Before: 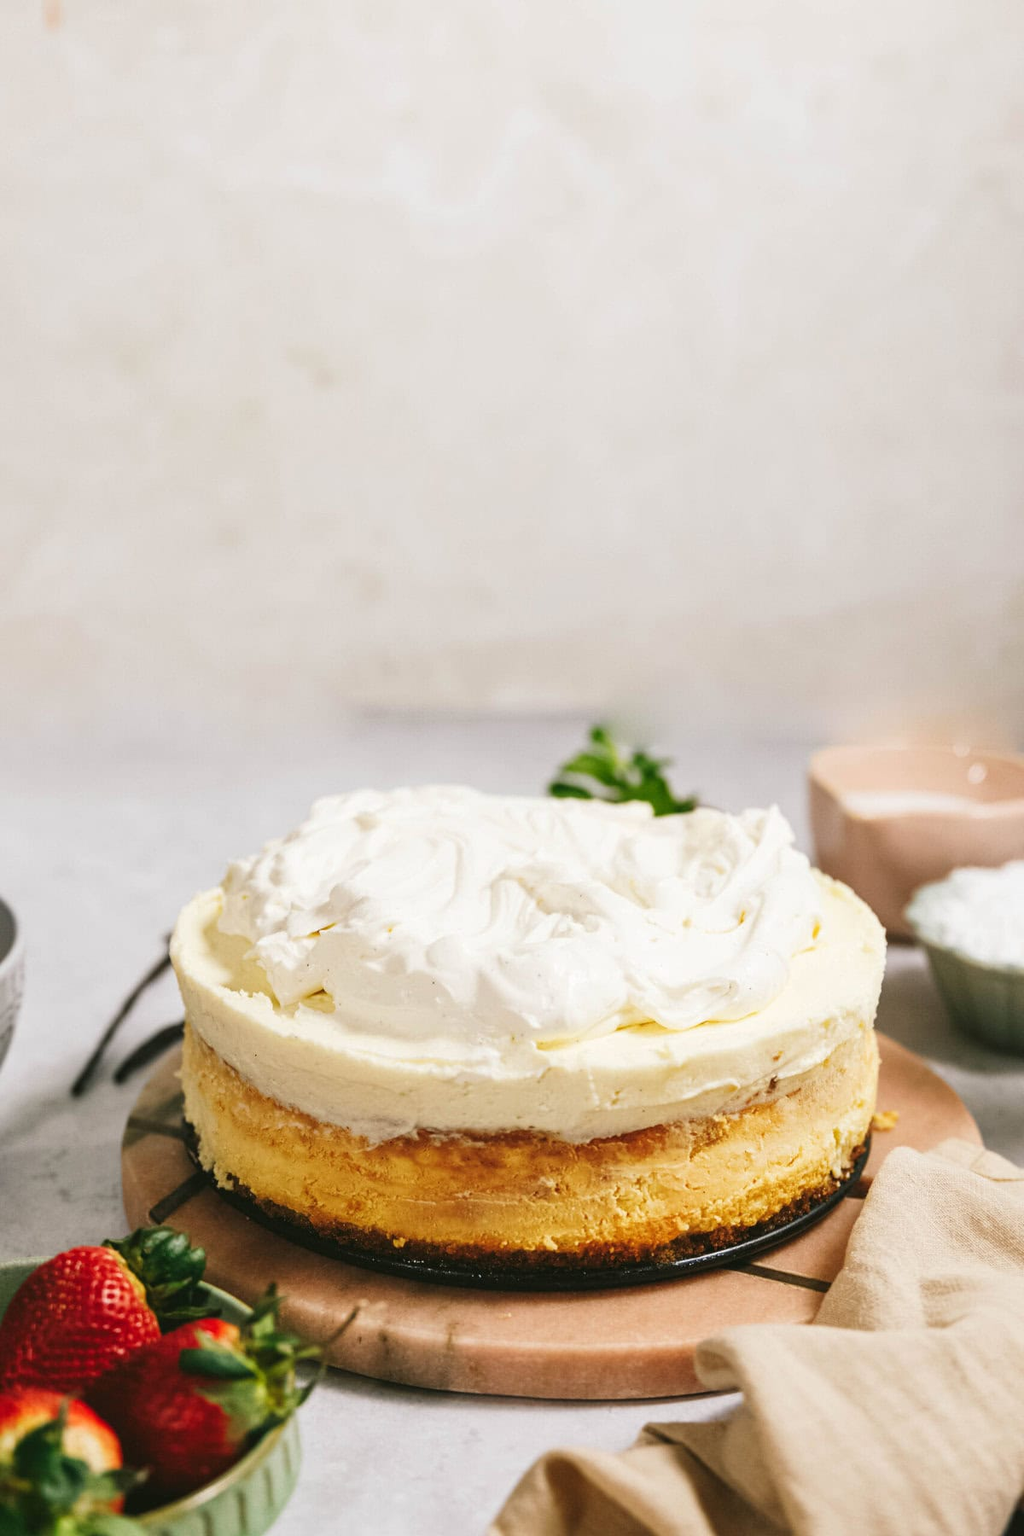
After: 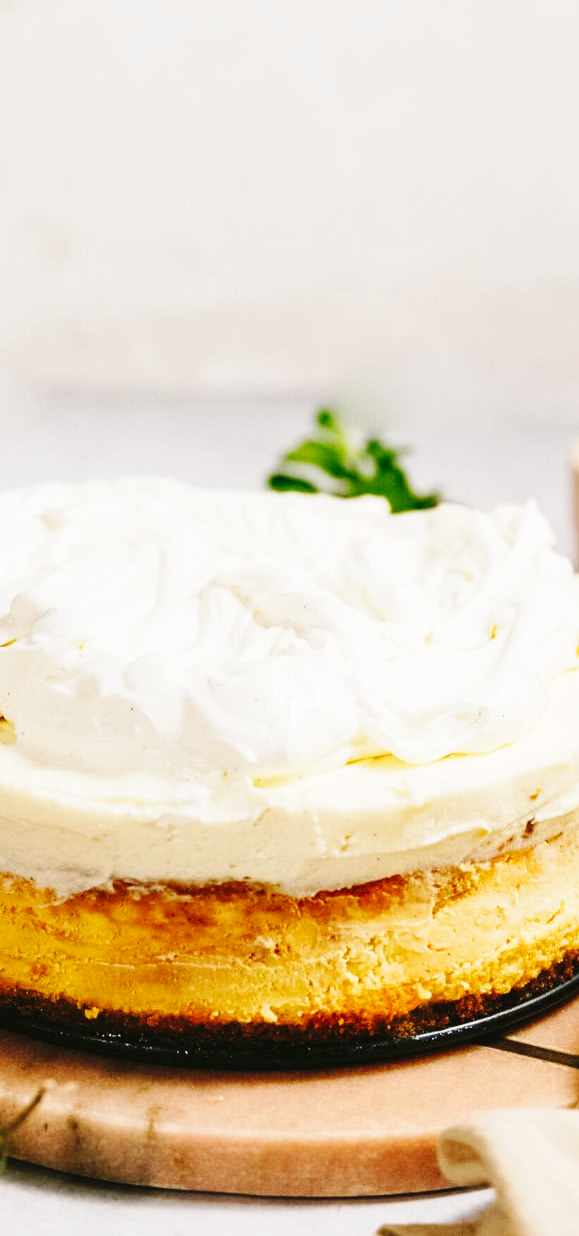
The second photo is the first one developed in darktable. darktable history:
crop: left 31.379%, top 24.658%, right 20.326%, bottom 6.628%
base curve: curves: ch0 [(0, 0) (0.036, 0.025) (0.121, 0.166) (0.206, 0.329) (0.605, 0.79) (1, 1)], preserve colors none
